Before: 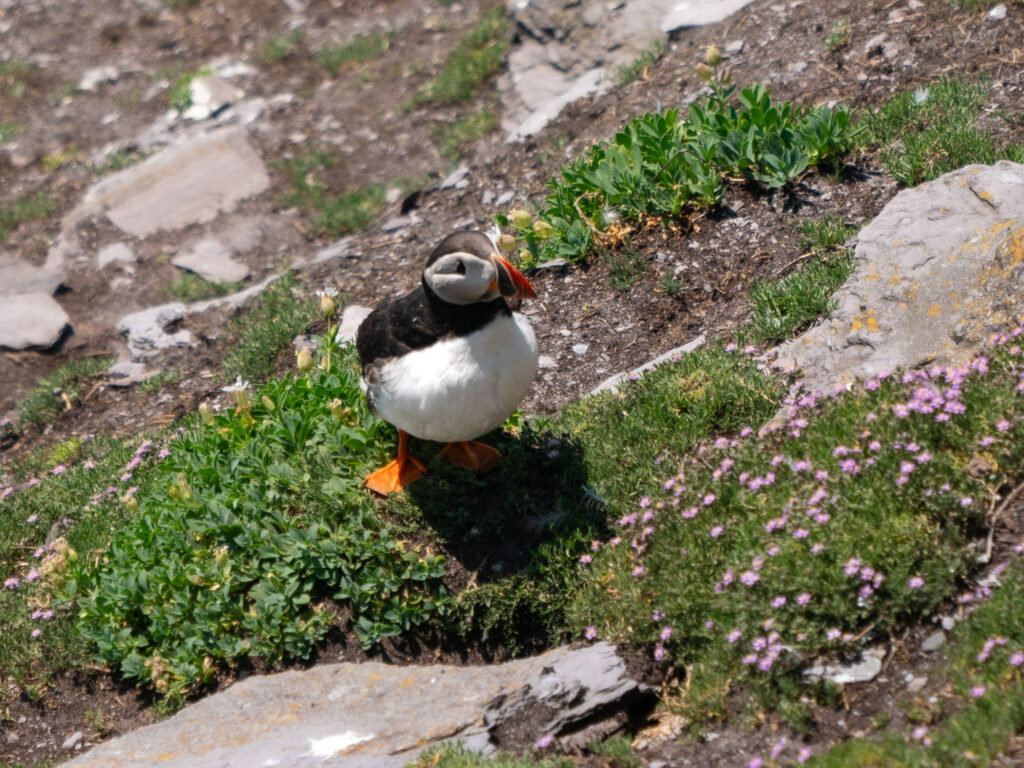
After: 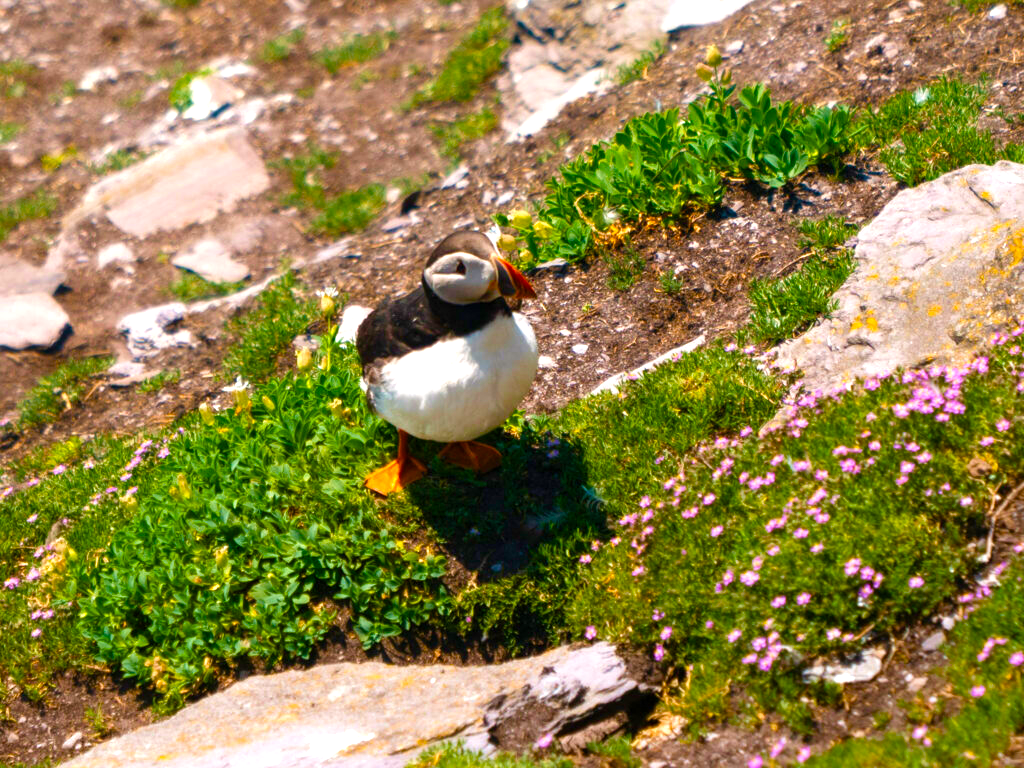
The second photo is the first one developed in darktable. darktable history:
velvia: on, module defaults
color balance rgb: linear chroma grading › global chroma 25%, perceptual saturation grading › global saturation 45%, perceptual saturation grading › highlights -50%, perceptual saturation grading › shadows 30%, perceptual brilliance grading › global brilliance 18%, global vibrance 40%
white balance: red 1.009, blue 0.985
